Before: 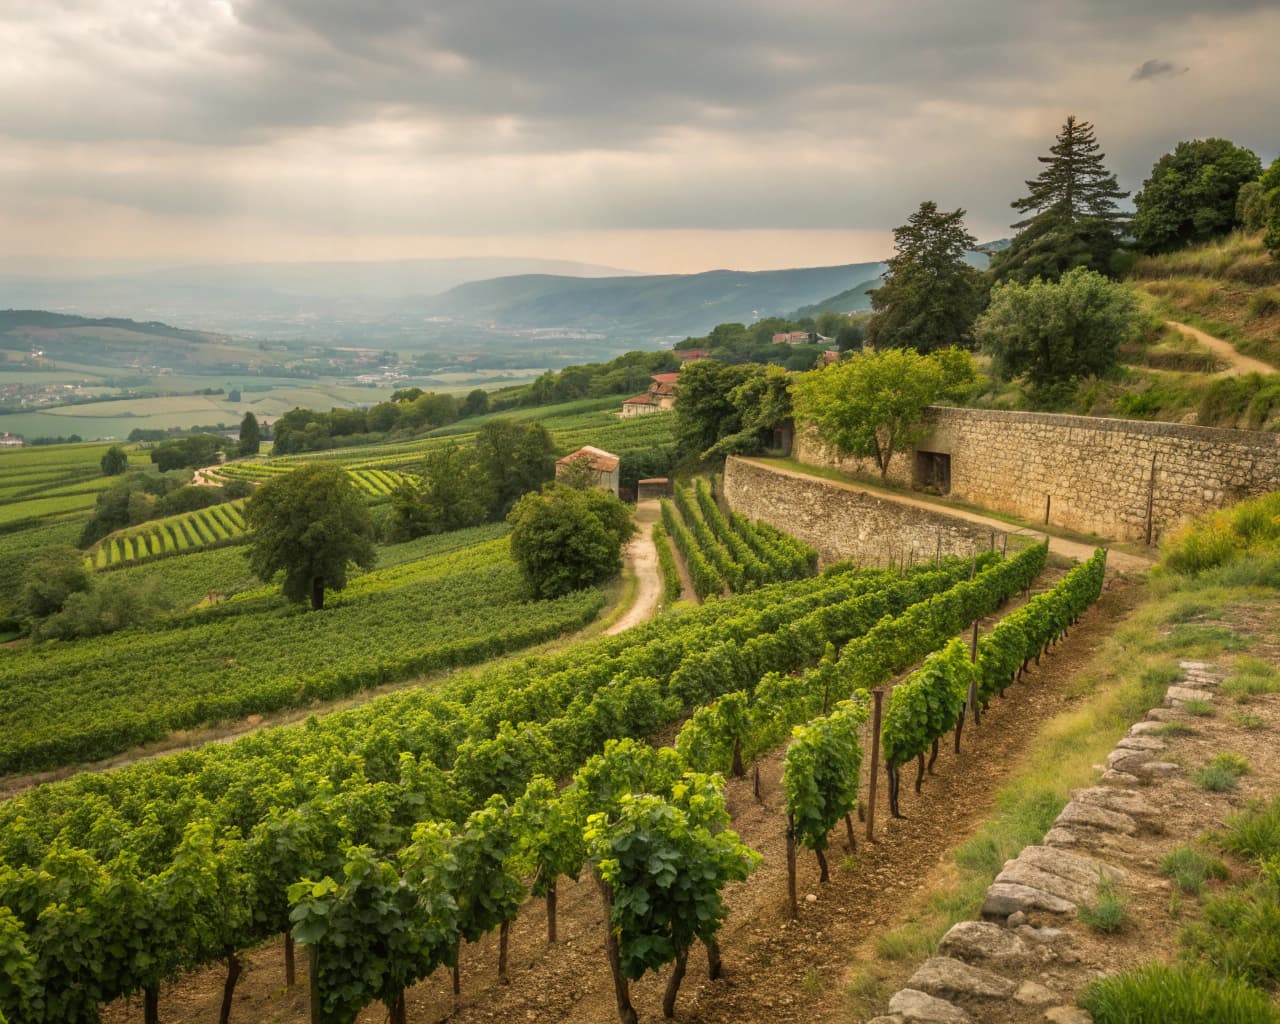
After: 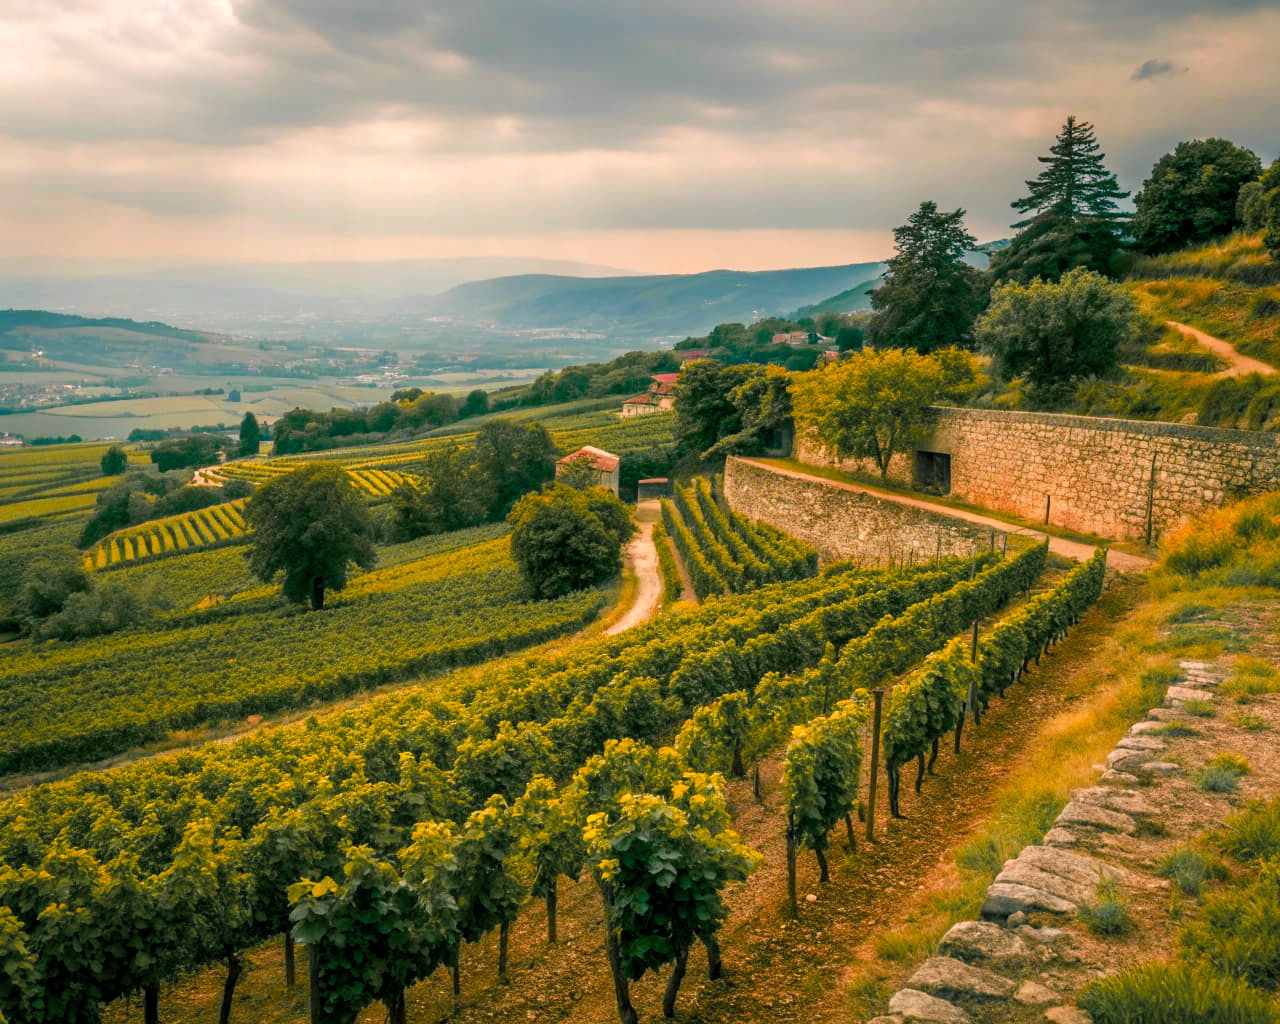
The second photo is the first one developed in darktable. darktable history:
color zones: curves: ch1 [(0.263, 0.53) (0.376, 0.287) (0.487, 0.512) (0.748, 0.547) (1, 0.513)]; ch2 [(0.262, 0.45) (0.751, 0.477)], mix 31.98%
color balance rgb: shadows lift › luminance -28.76%, shadows lift › chroma 10%, shadows lift › hue 230°, power › chroma 0.5%, power › hue 215°, highlights gain › luminance 7.14%, highlights gain › chroma 1%, highlights gain › hue 50°, global offset › luminance -0.29%, global offset › hue 260°, perceptual saturation grading › global saturation 20%, perceptual saturation grading › highlights -13.92%, perceptual saturation grading › shadows 50%
